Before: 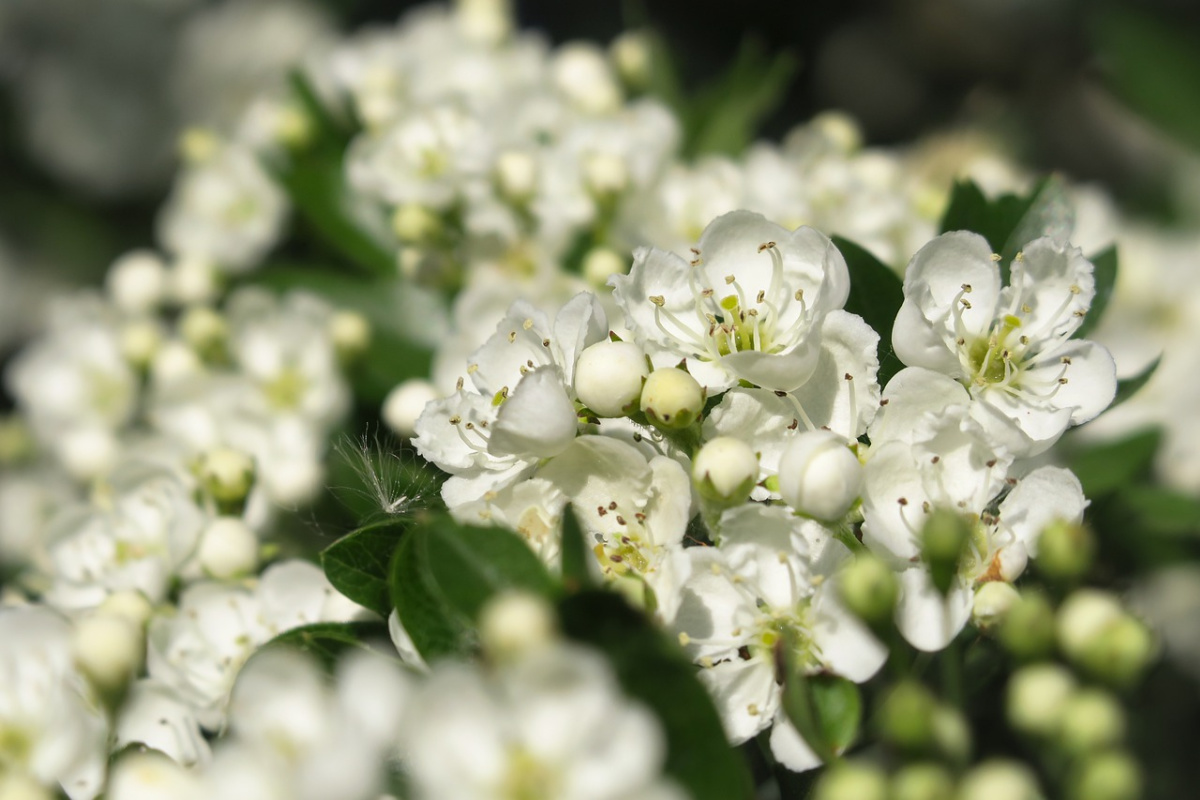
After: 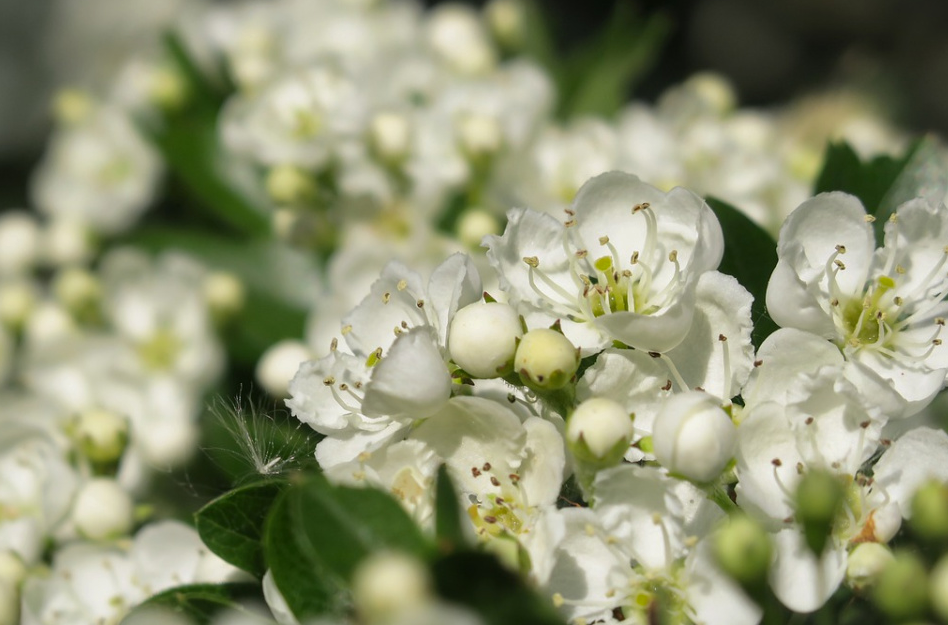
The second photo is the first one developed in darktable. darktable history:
crop and rotate: left 10.517%, top 5.071%, right 10.404%, bottom 16.775%
shadows and highlights: shadows -20.08, white point adjustment -1.97, highlights -35.12
